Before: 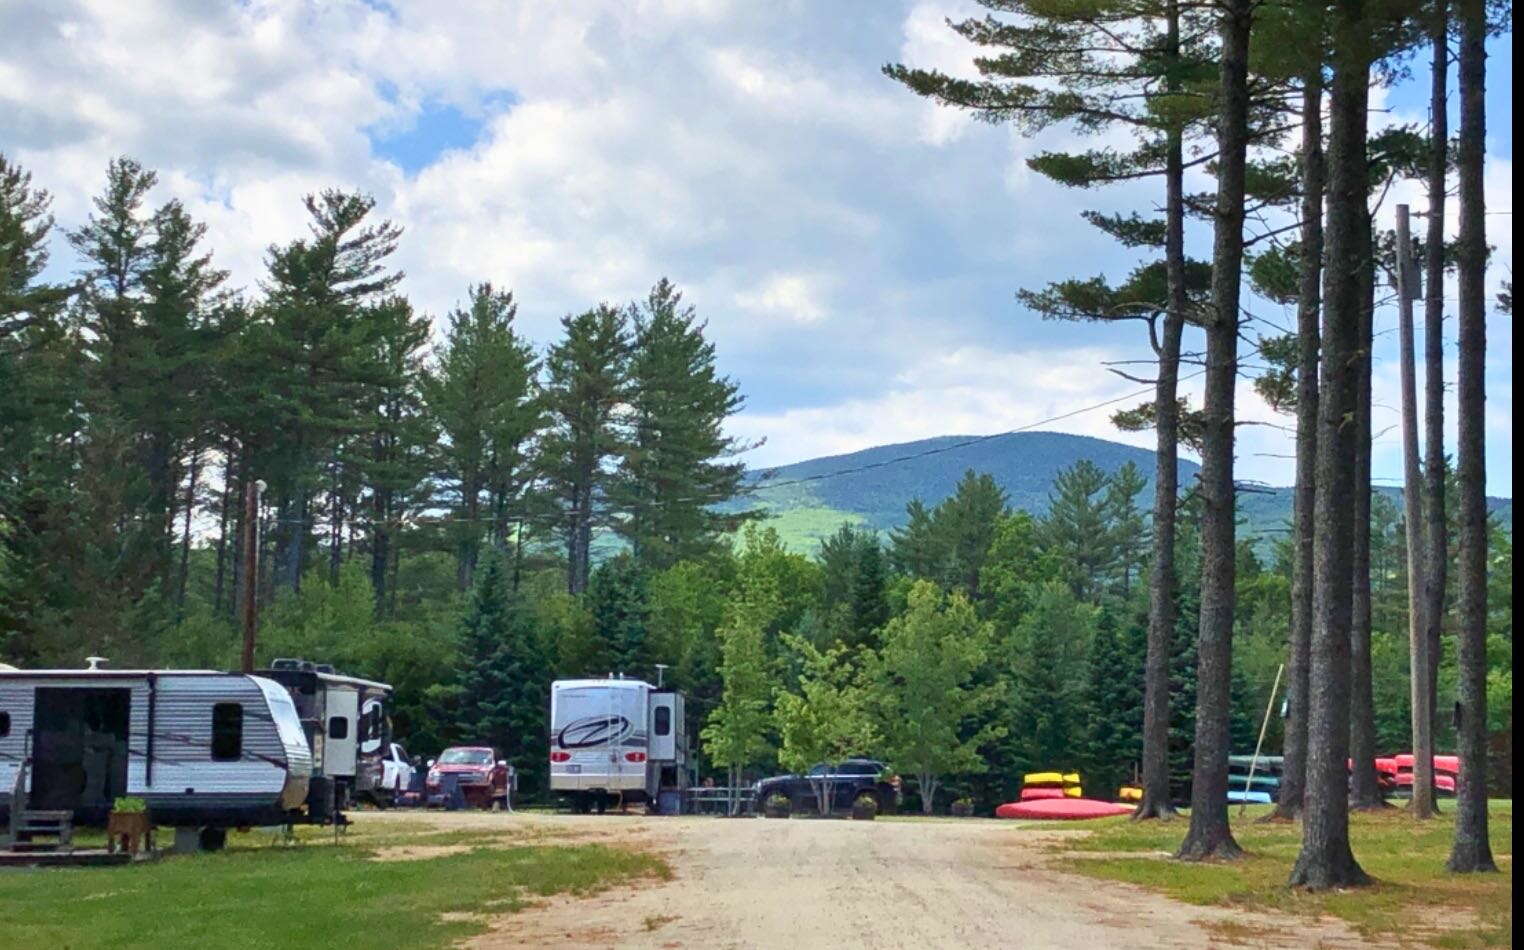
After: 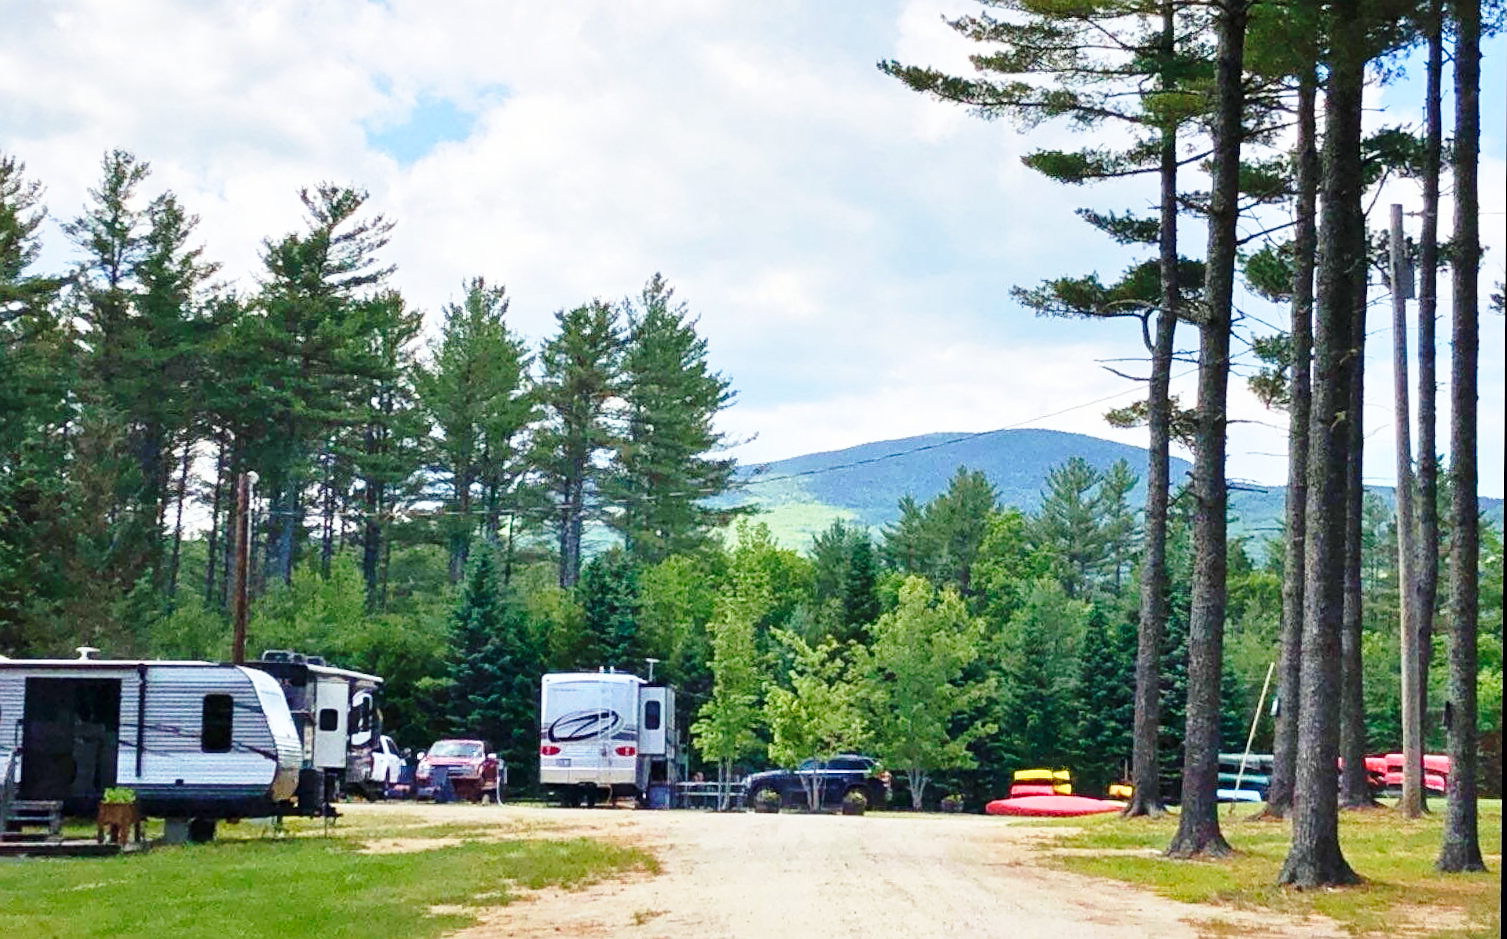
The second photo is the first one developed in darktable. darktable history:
base curve: curves: ch0 [(0, 0) (0.028, 0.03) (0.121, 0.232) (0.46, 0.748) (0.859, 0.968) (1, 1)], preserve colors none
sharpen: radius 1.013
crop and rotate: angle -0.393°
